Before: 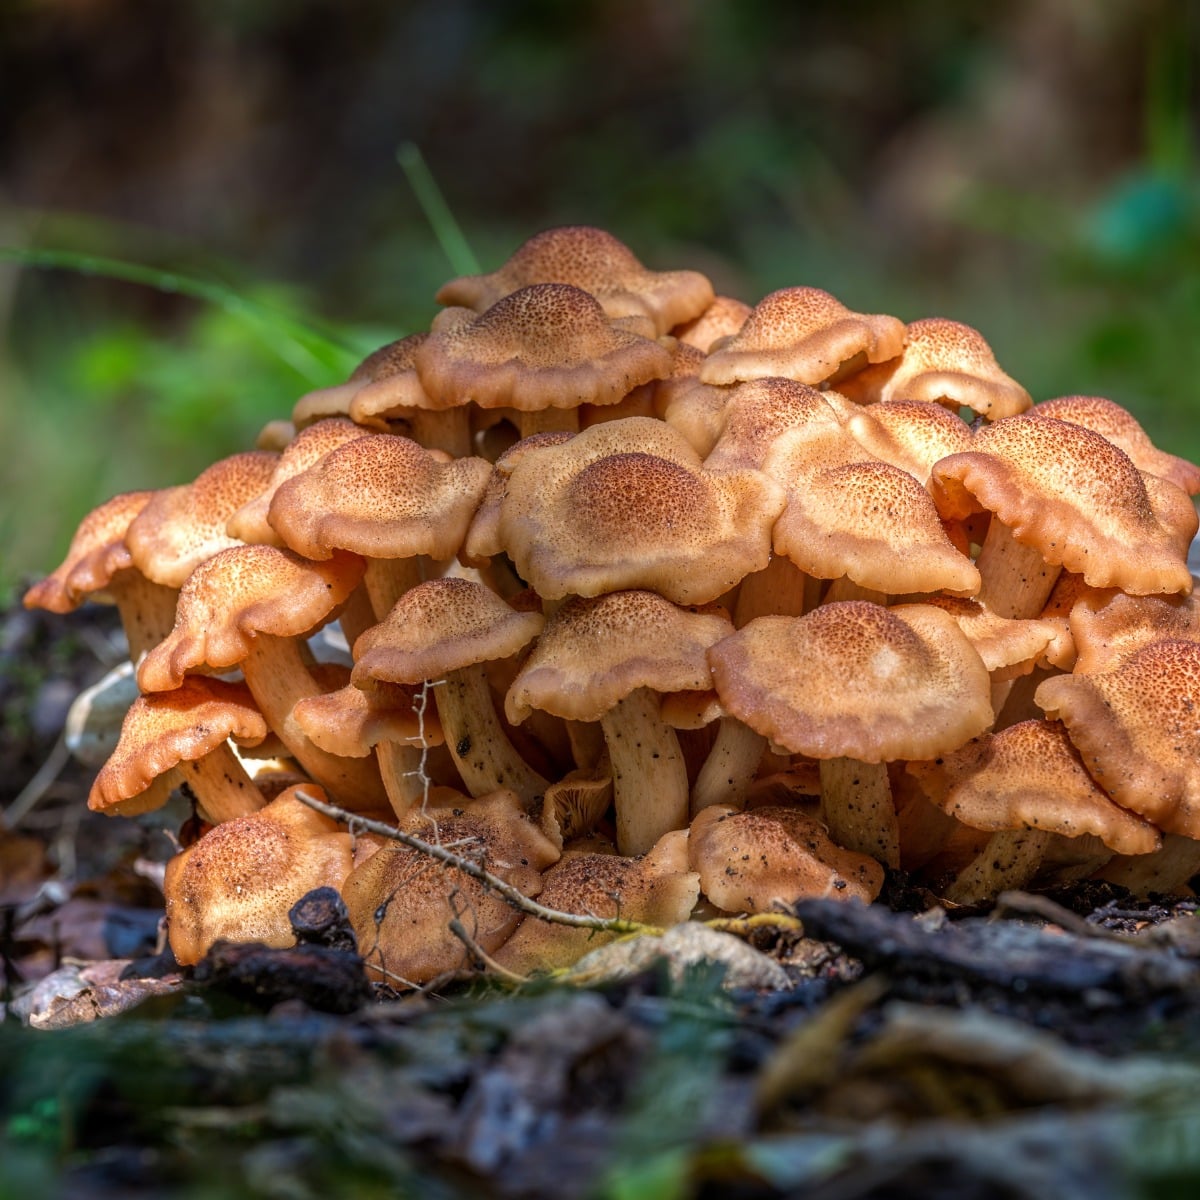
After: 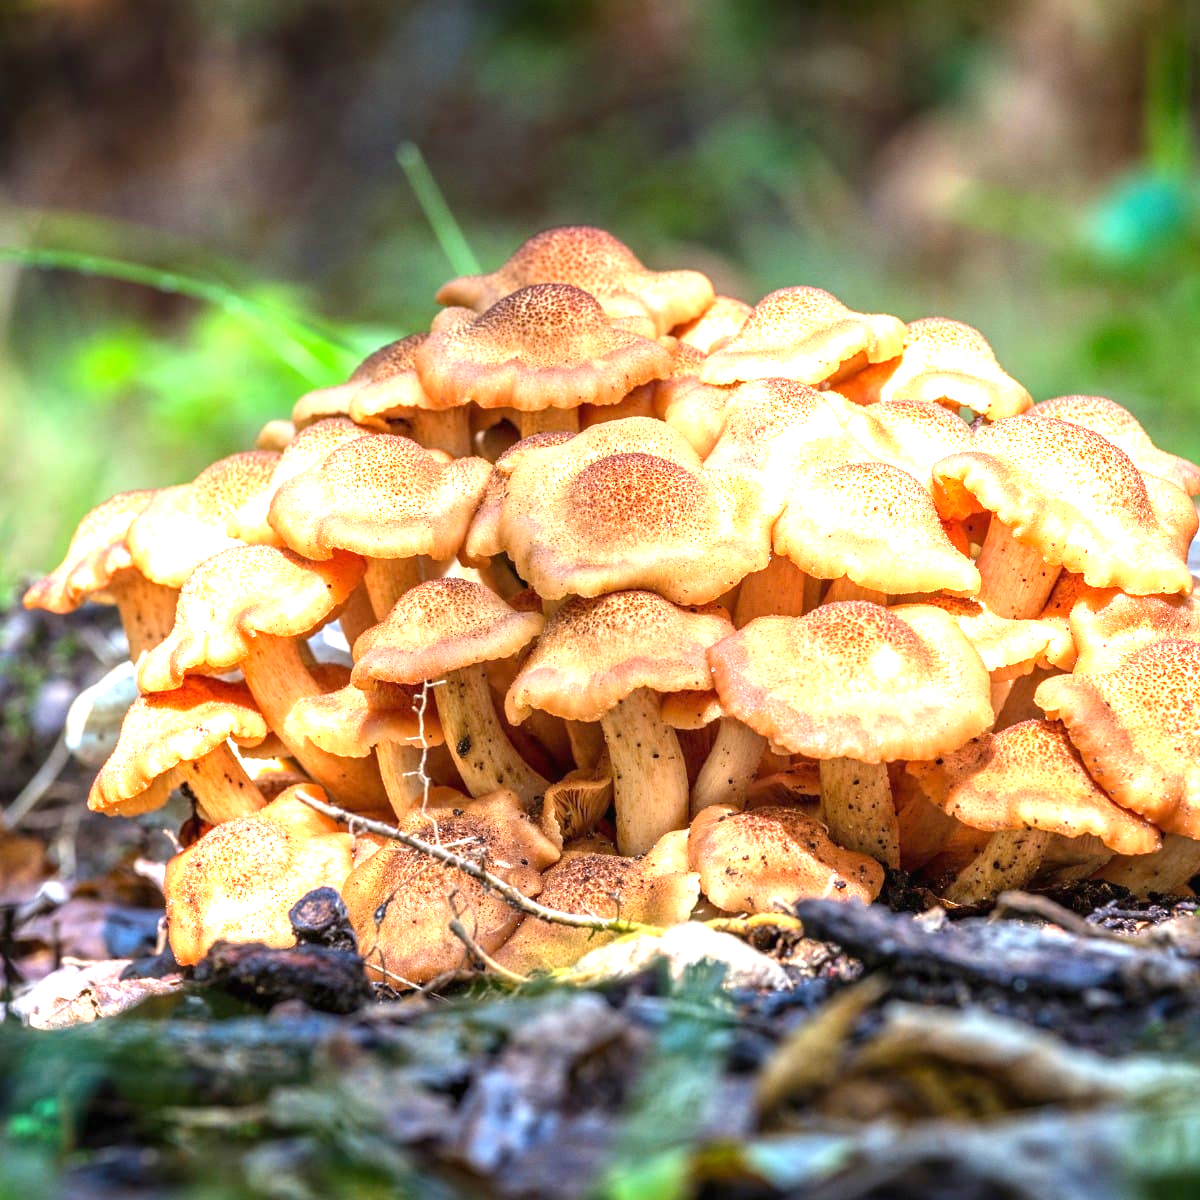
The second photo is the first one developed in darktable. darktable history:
levels: levels [0, 0.43, 0.859]
grain: coarseness 0.09 ISO, strength 10%
white balance: emerald 1
exposure: black level correction 0, exposure 1.388 EV, compensate exposure bias true, compensate highlight preservation false
